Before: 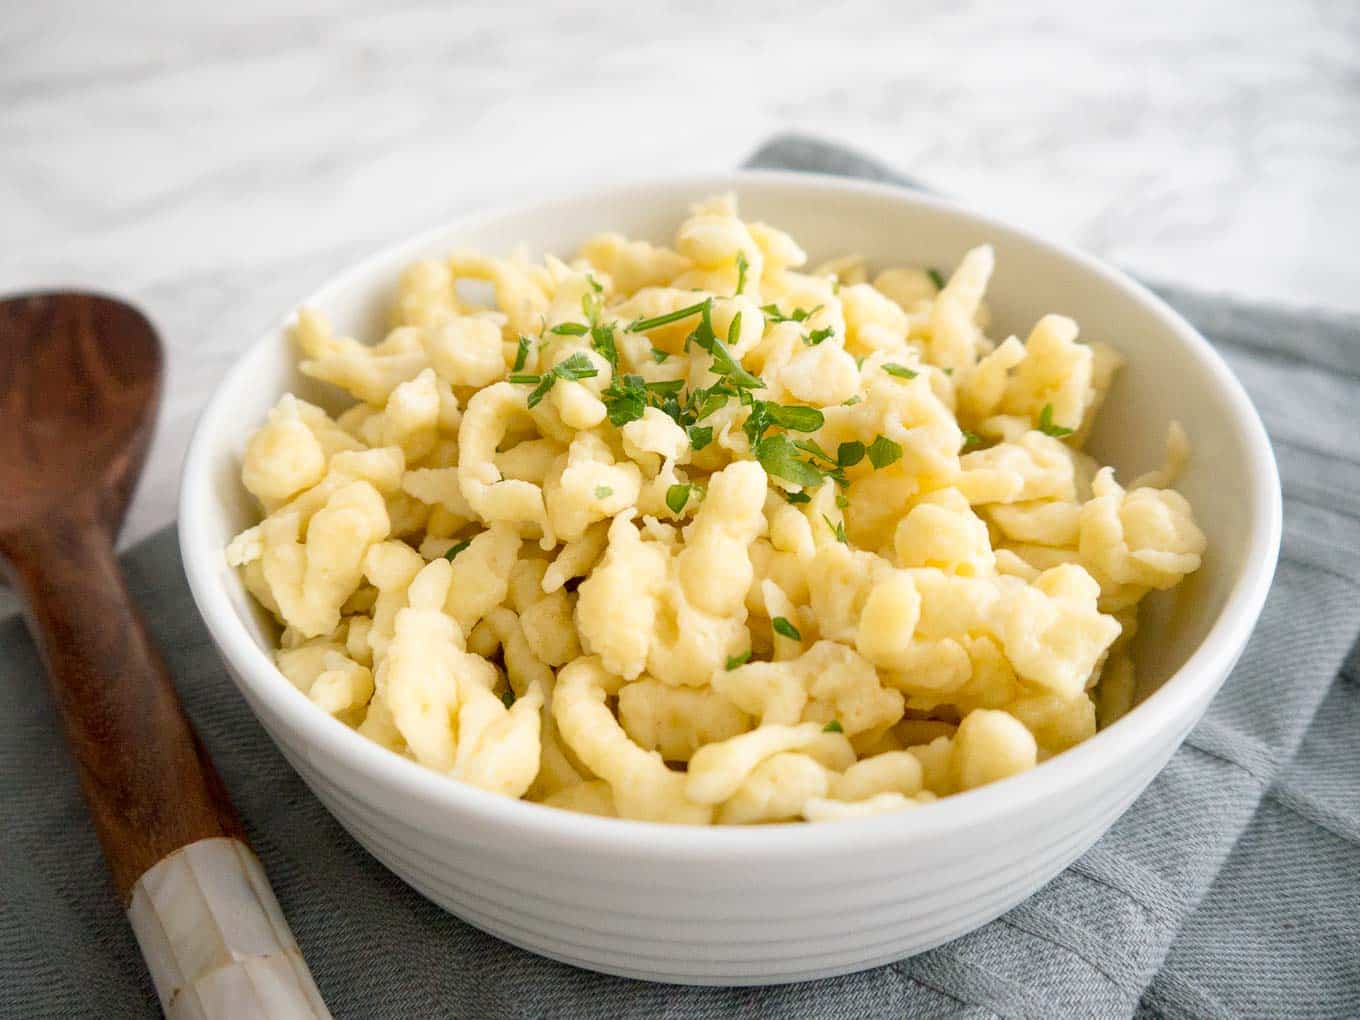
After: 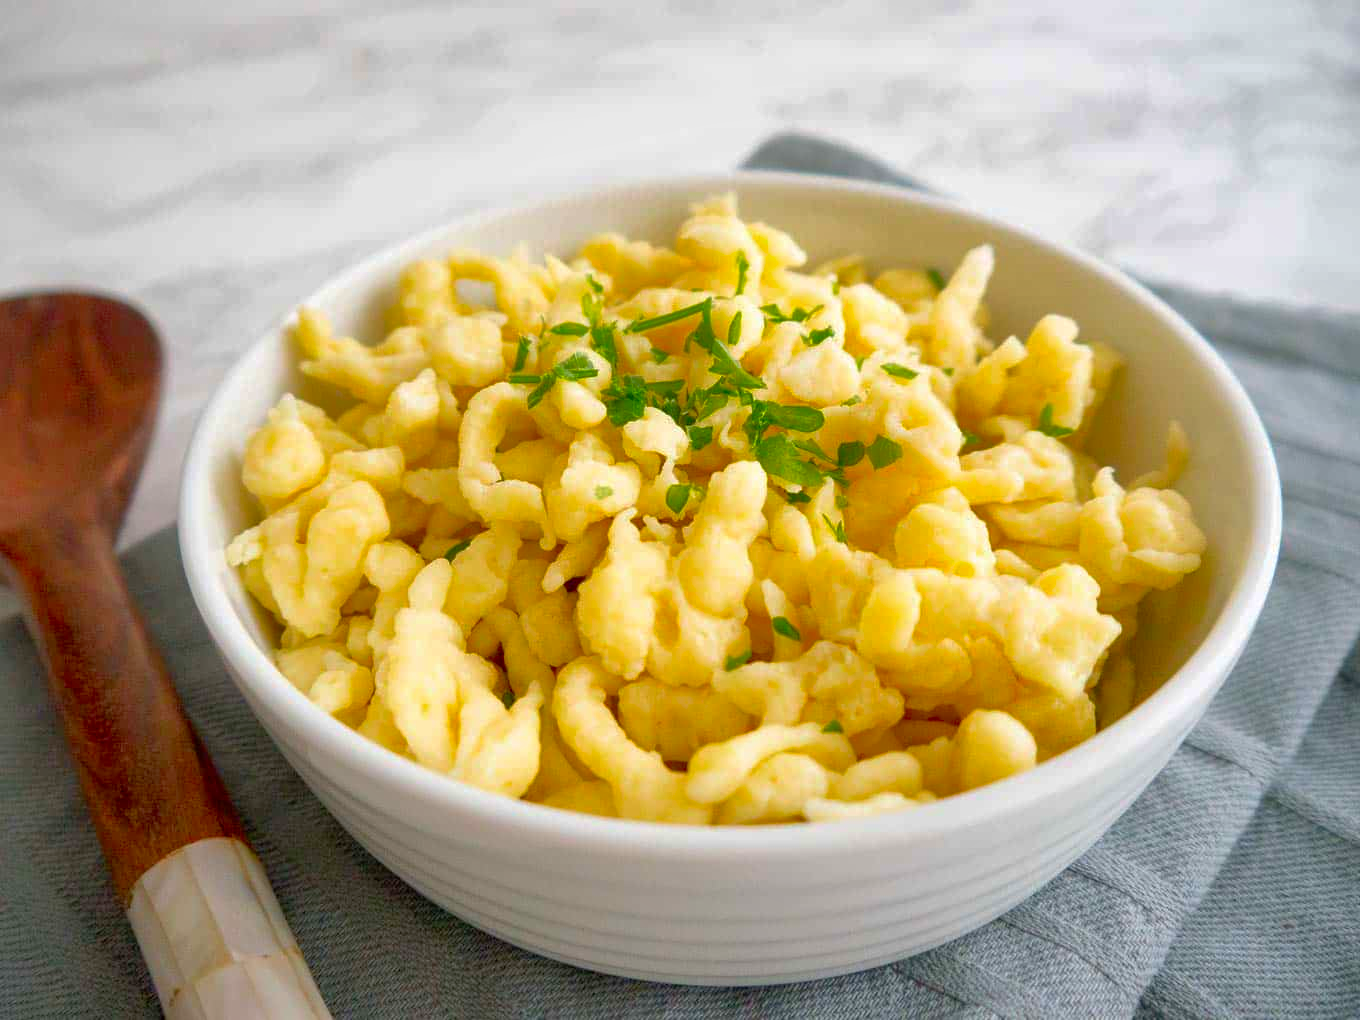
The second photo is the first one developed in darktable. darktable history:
shadows and highlights: on, module defaults
contrast brightness saturation: saturation 0.5
